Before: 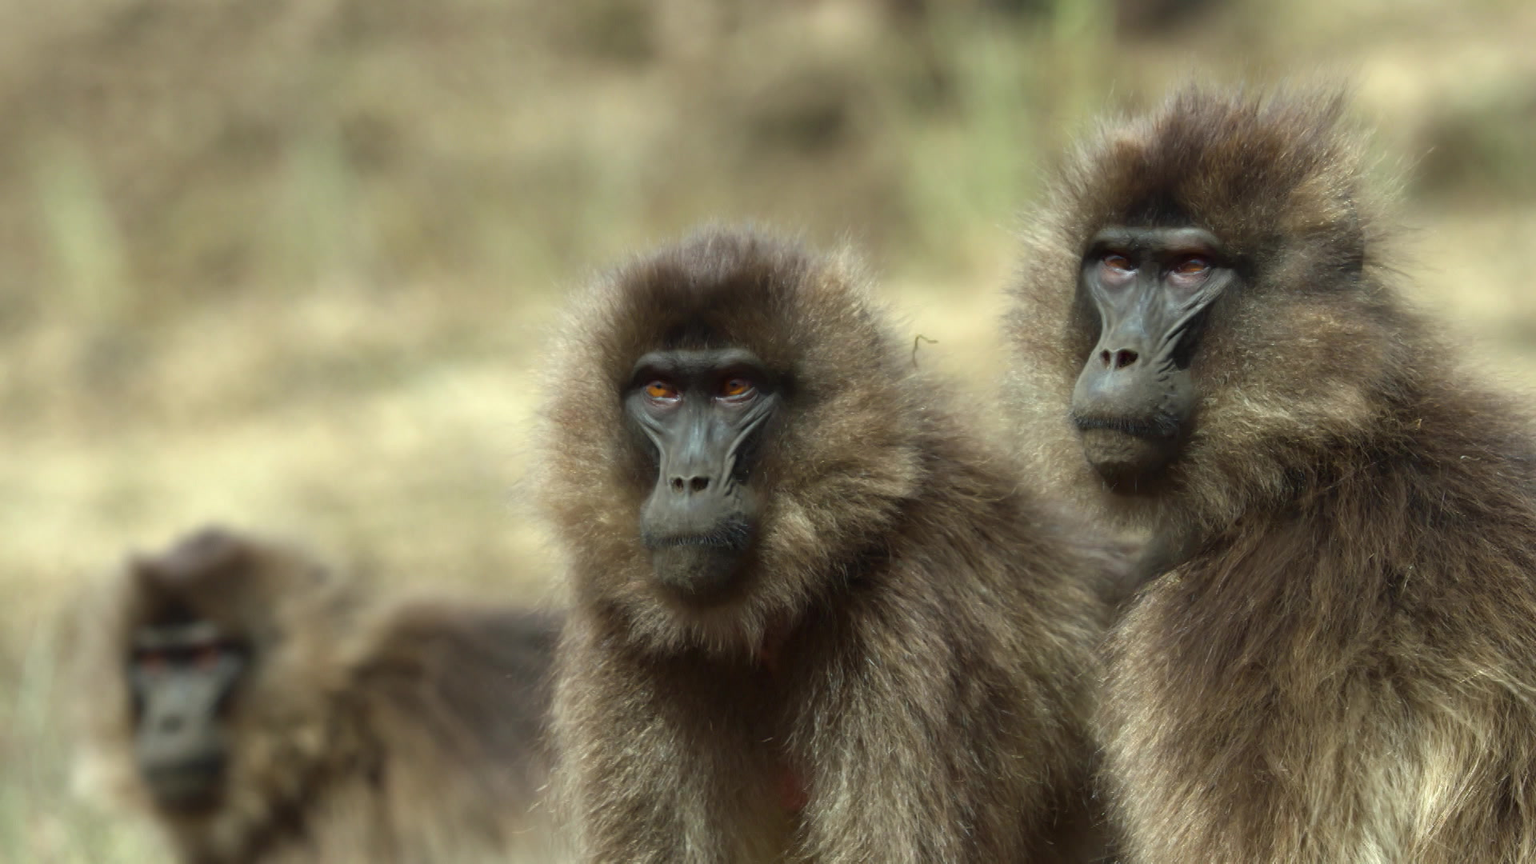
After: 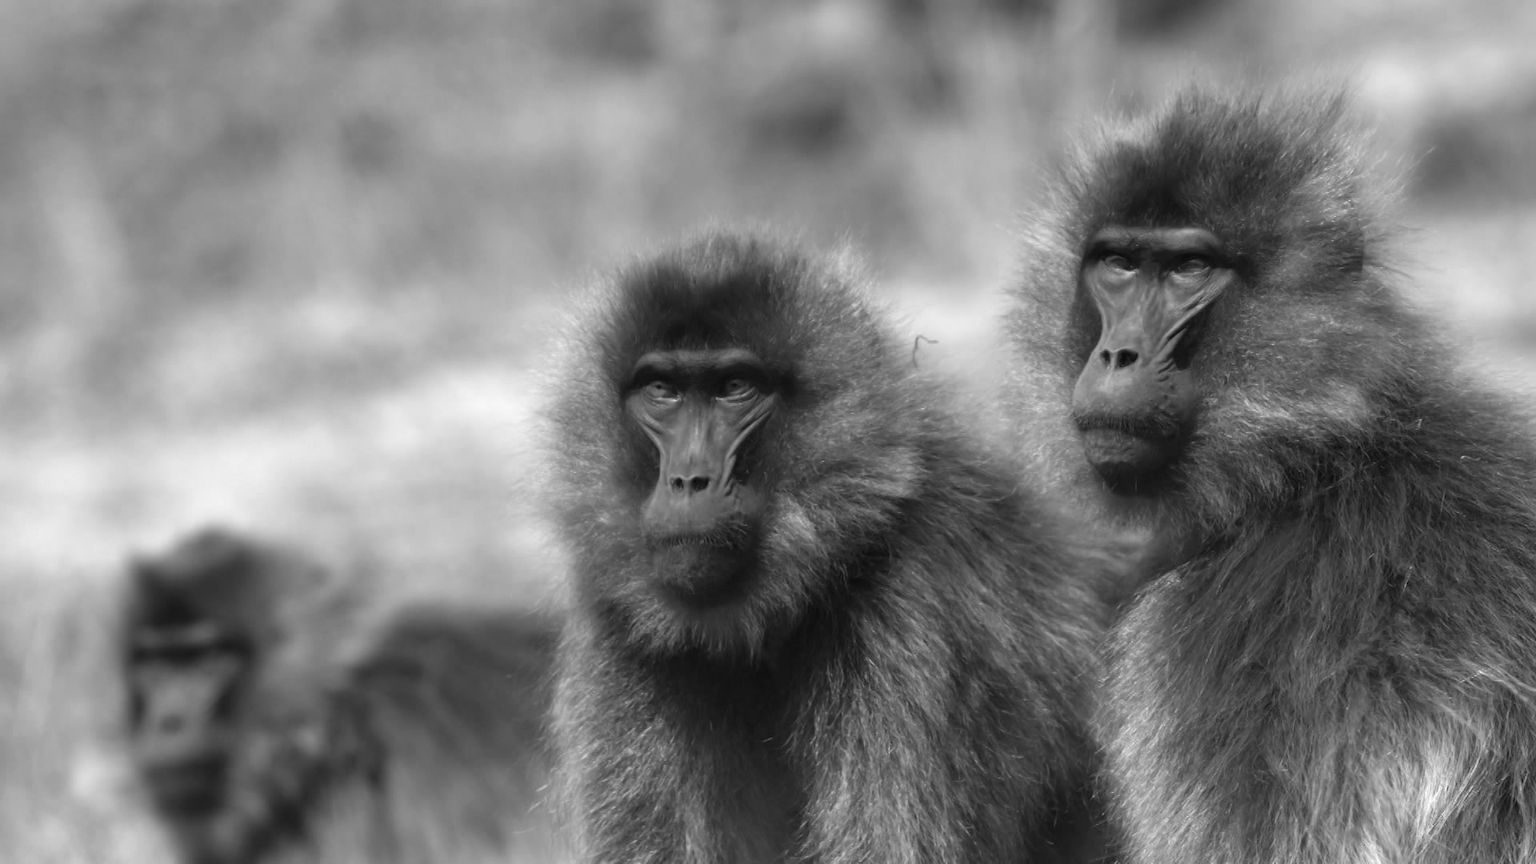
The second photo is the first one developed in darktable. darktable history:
shadows and highlights: shadows -10, white point adjustment 1.5, highlights 10
monochrome: on, module defaults
